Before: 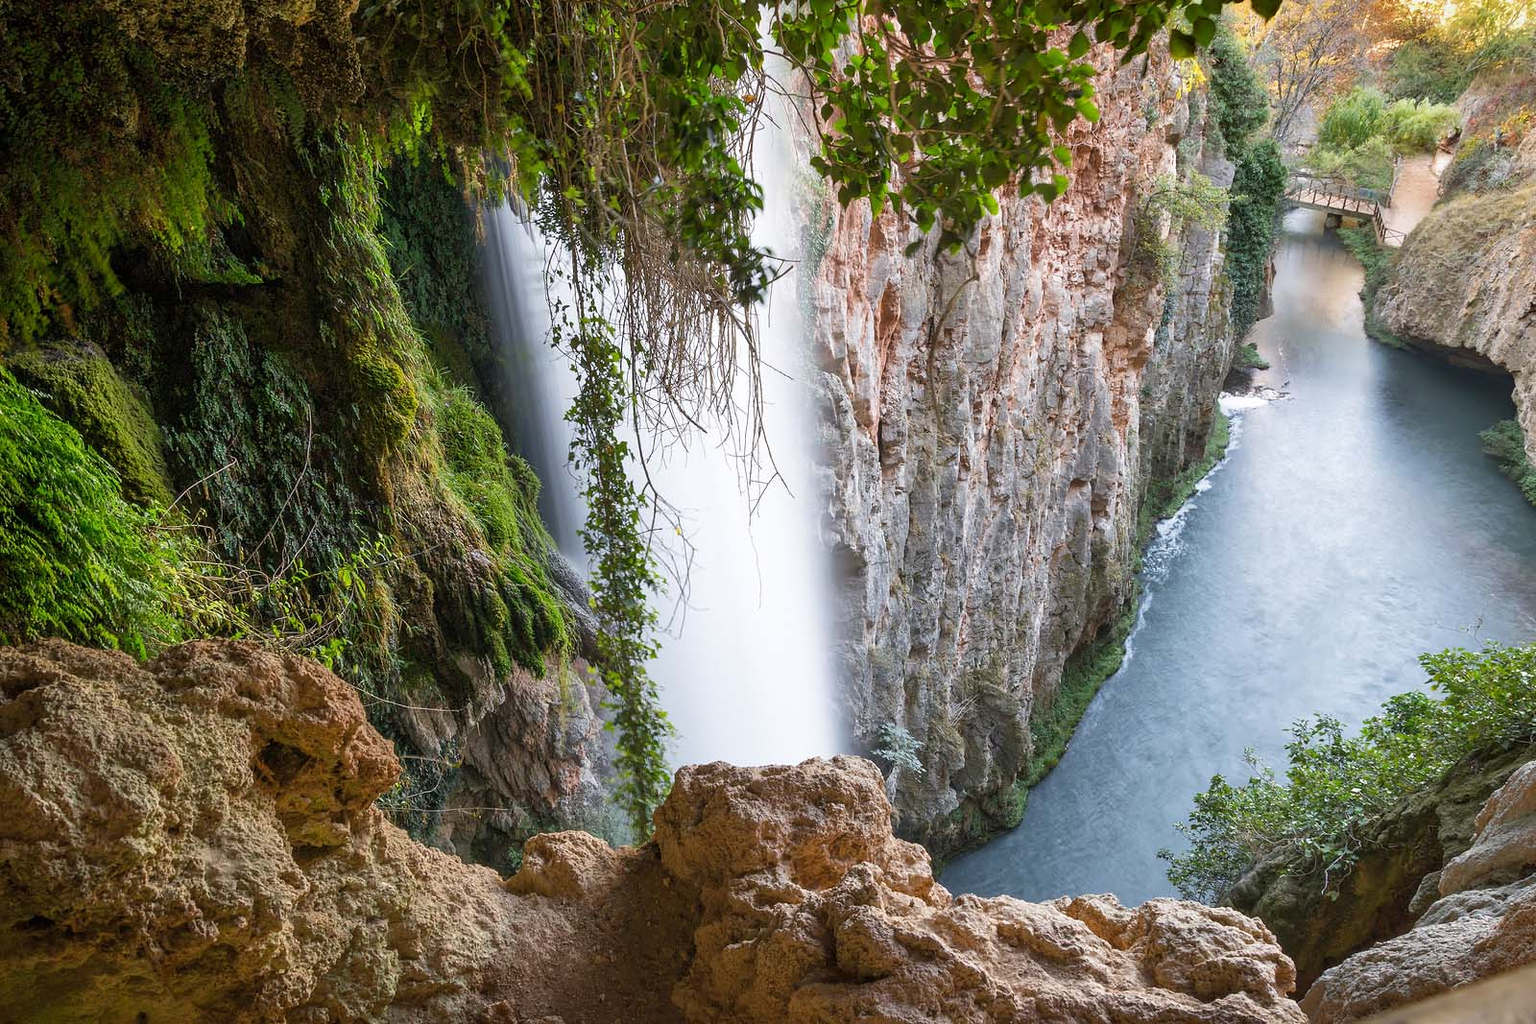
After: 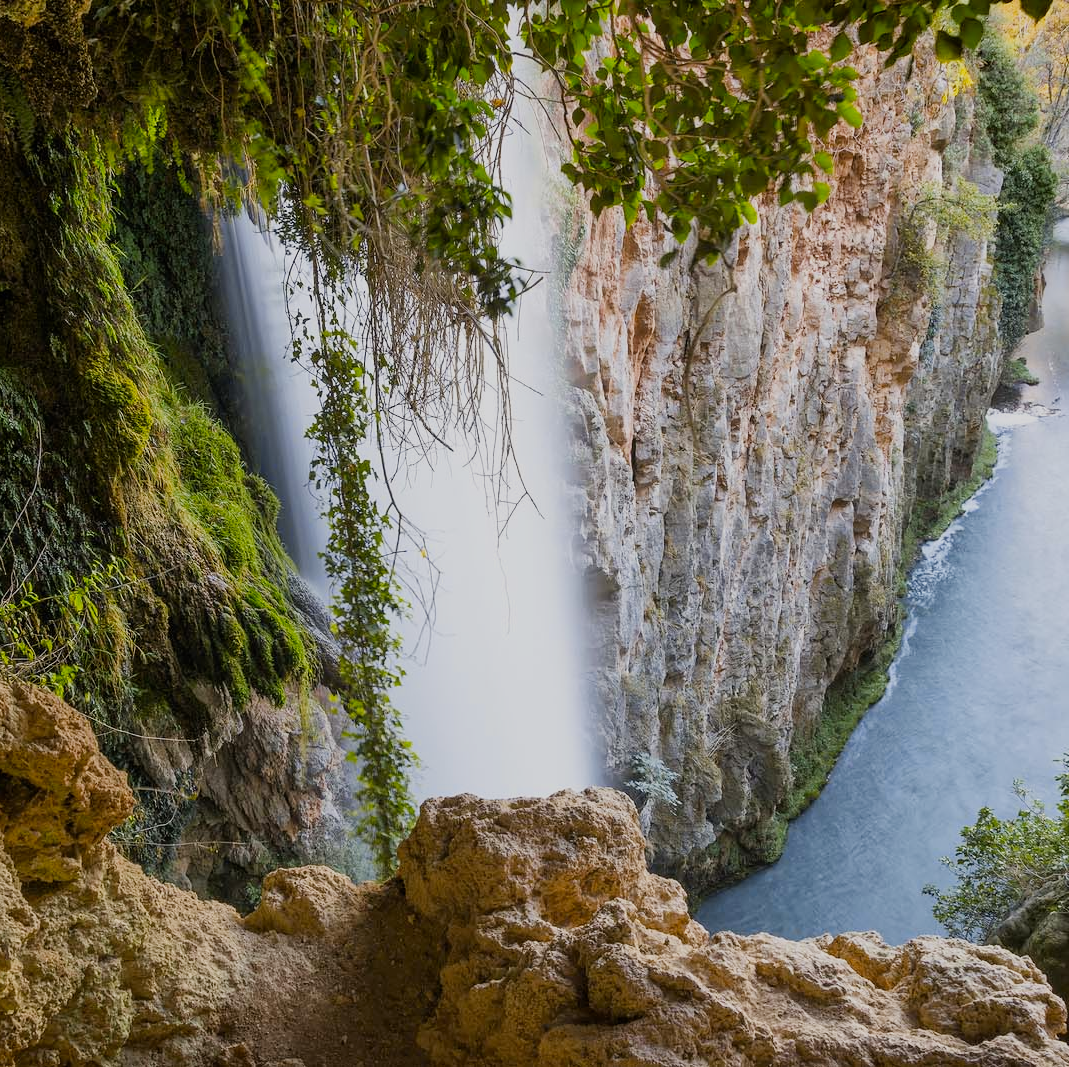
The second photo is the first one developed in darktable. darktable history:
crop and rotate: left 17.732%, right 15.423%
tone equalizer: on, module defaults
color contrast: green-magenta contrast 0.85, blue-yellow contrast 1.25, unbound 0
filmic rgb: black relative exposure -16 EV, white relative exposure 4.97 EV, hardness 6.25
